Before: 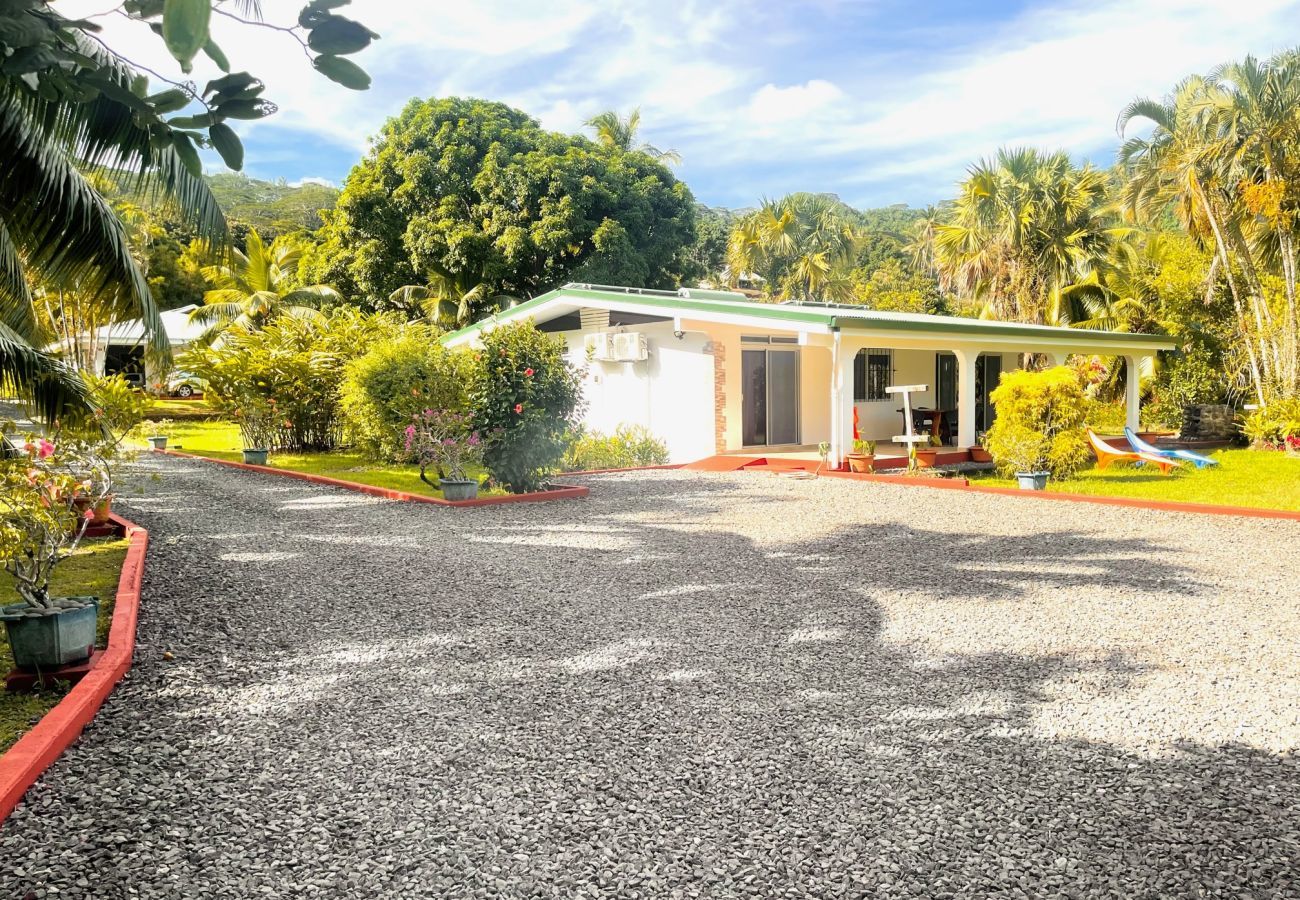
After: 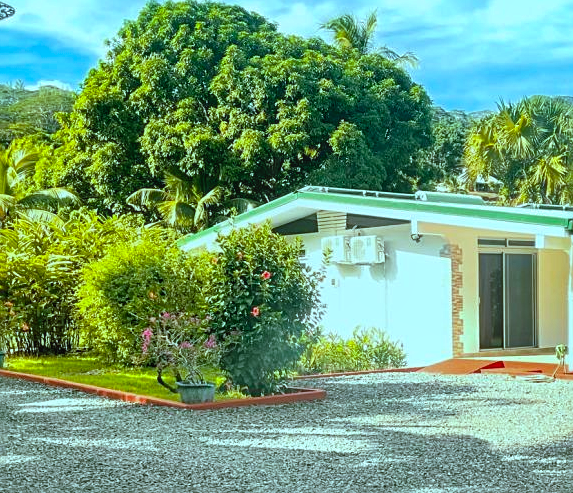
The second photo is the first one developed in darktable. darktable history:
shadows and highlights: low approximation 0.01, soften with gaussian
color balance rgb: shadows lift › chroma 11.71%, shadows lift › hue 133.46°, highlights gain › chroma 4%, highlights gain › hue 200.2°, perceptual saturation grading › global saturation 18.05%
exposure: exposure -0.064 EV, compensate highlight preservation false
color calibration: x 0.355, y 0.367, temperature 4700.38 K
crop: left 20.248%, top 10.86%, right 35.675%, bottom 34.321%
local contrast: detail 110%
sharpen: radius 2.167, amount 0.381, threshold 0
